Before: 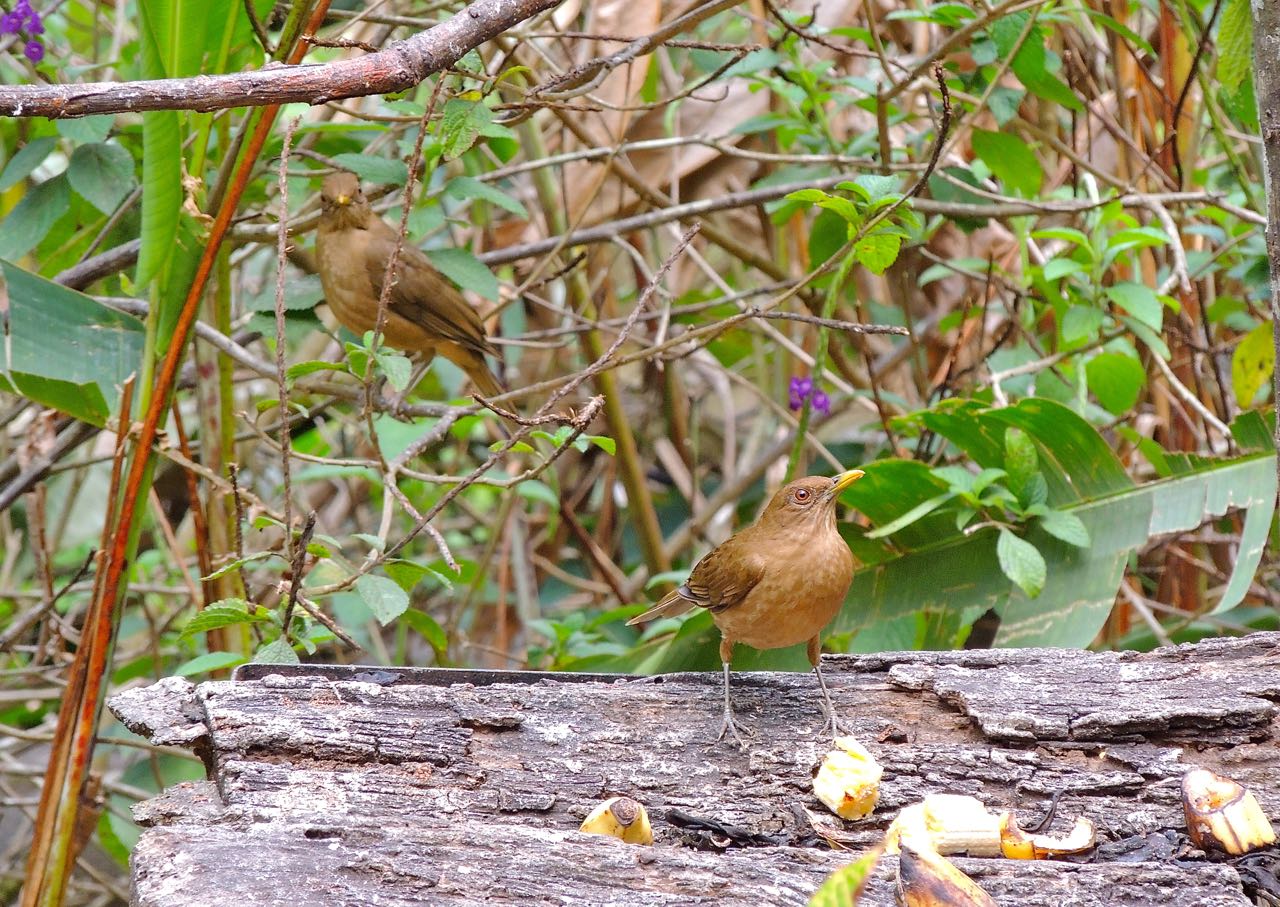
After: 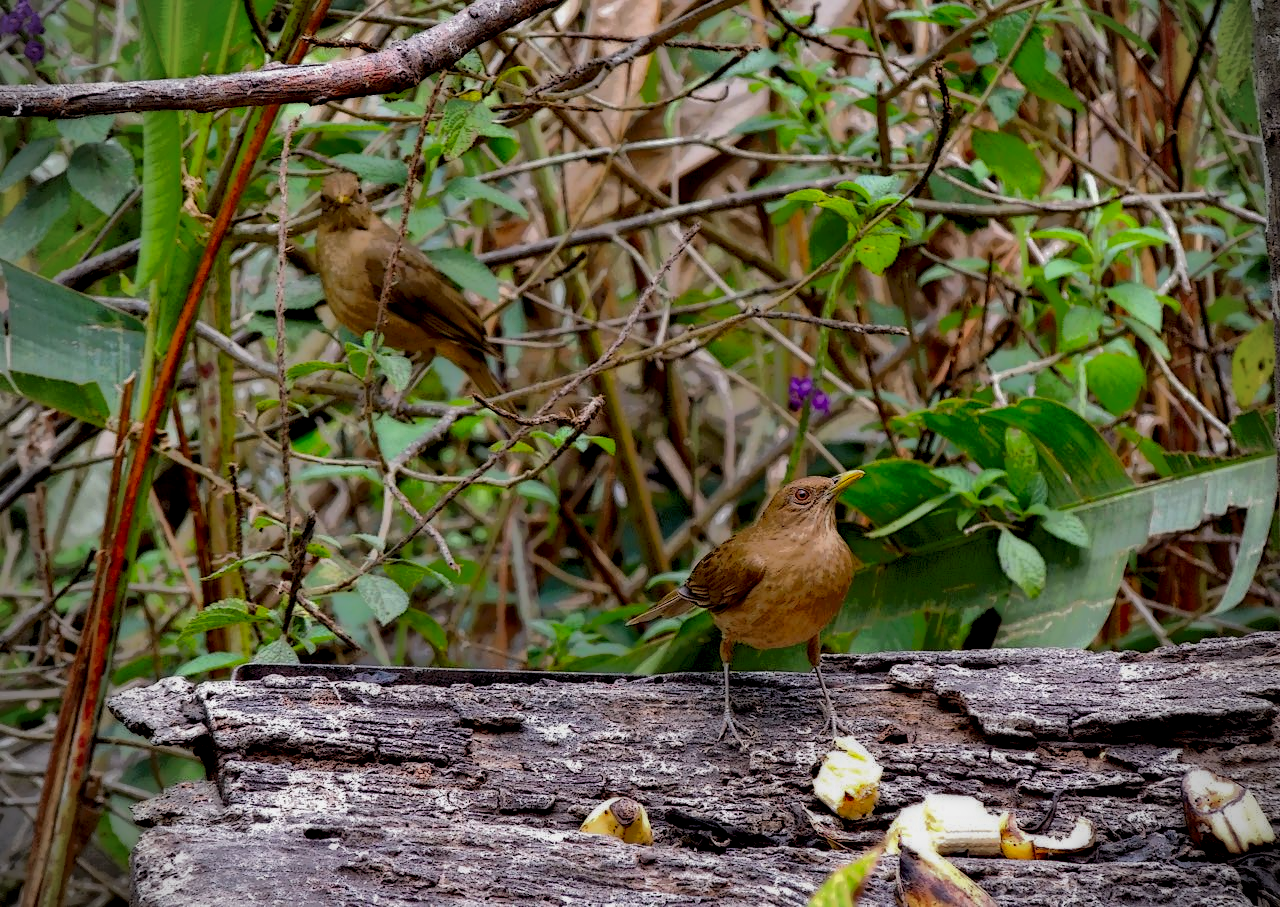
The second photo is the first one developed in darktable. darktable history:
vignetting: brightness -0.532, saturation -0.507
local contrast: highlights 4%, shadows 232%, detail 164%, midtone range 0.003
